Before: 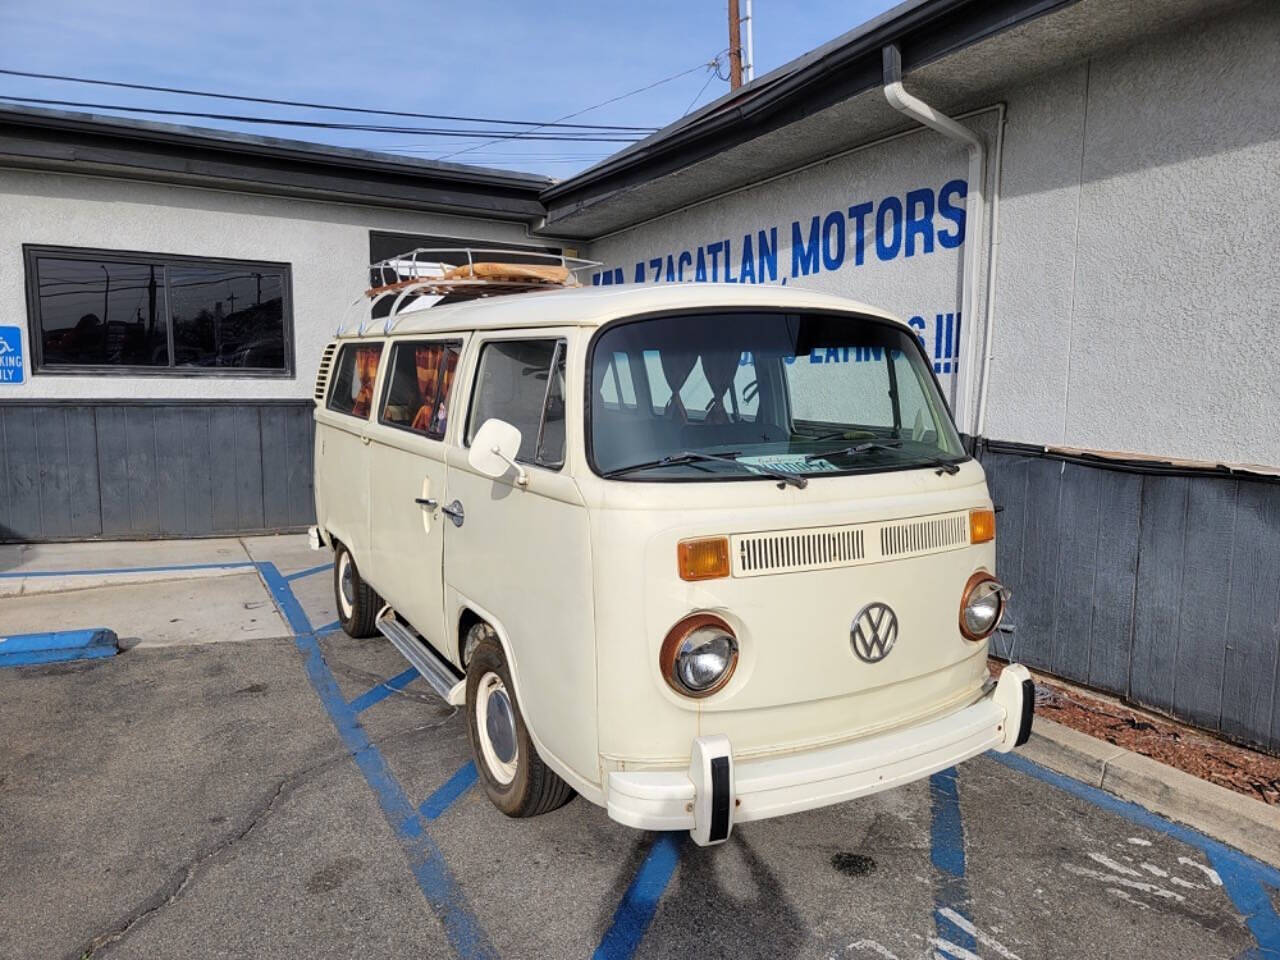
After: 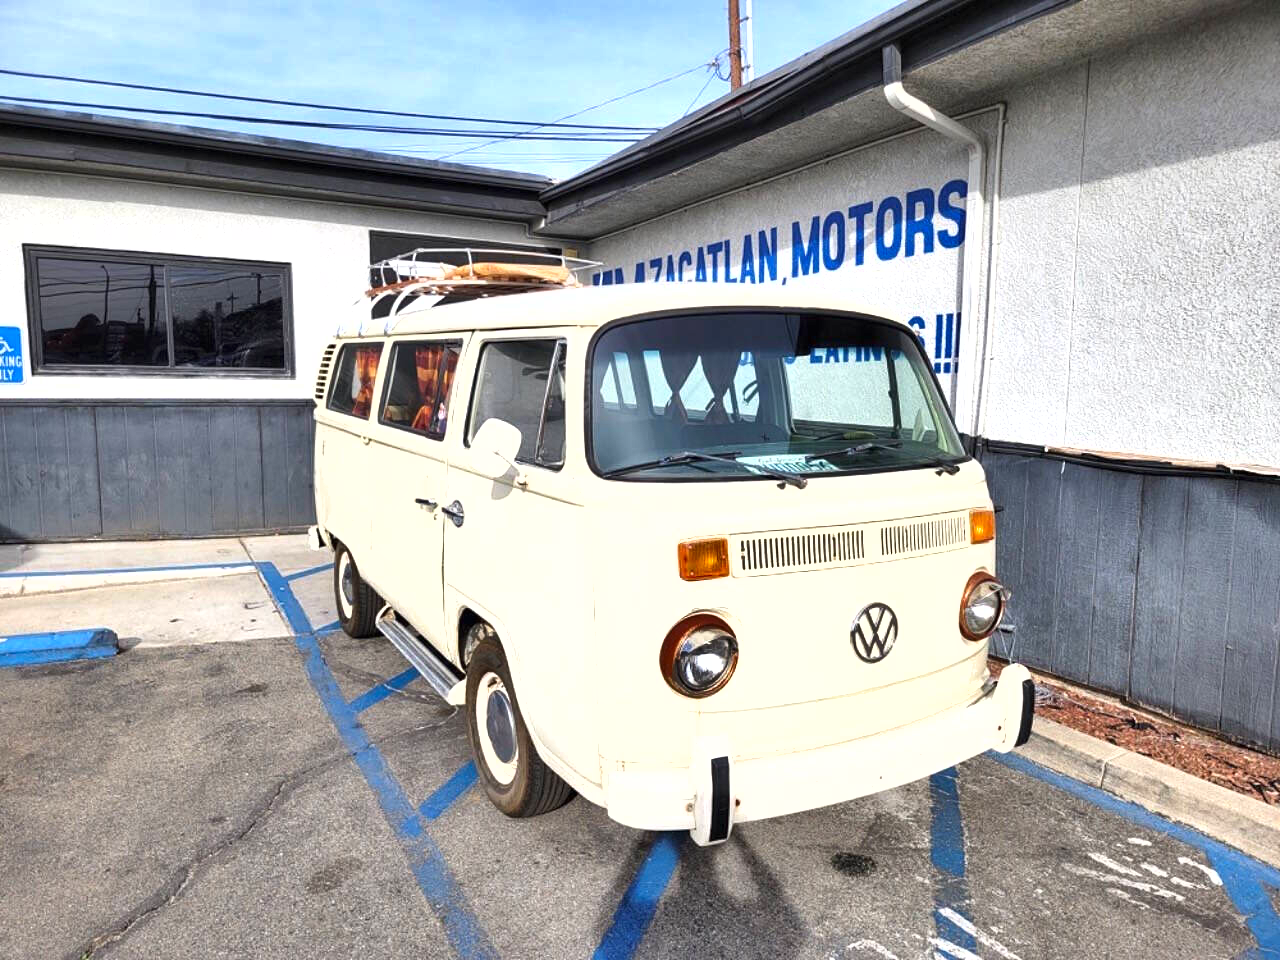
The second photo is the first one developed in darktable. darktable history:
shadows and highlights: low approximation 0.01, soften with gaussian
exposure: black level correction 0, exposure 1 EV, compensate exposure bias true, compensate highlight preservation false
